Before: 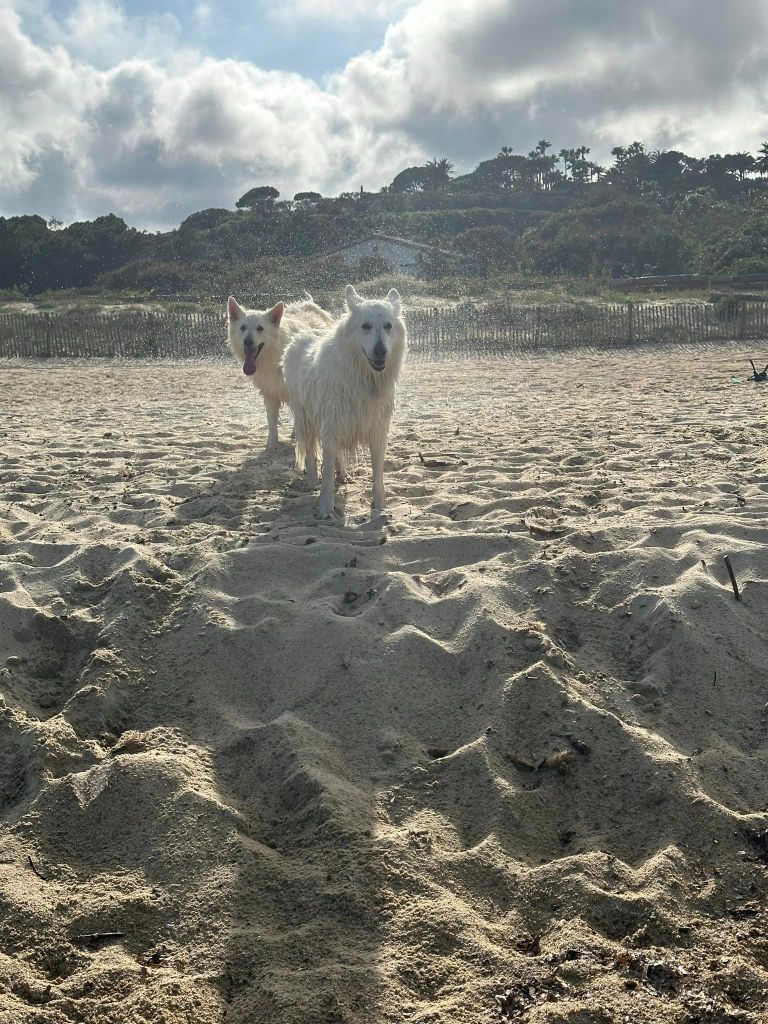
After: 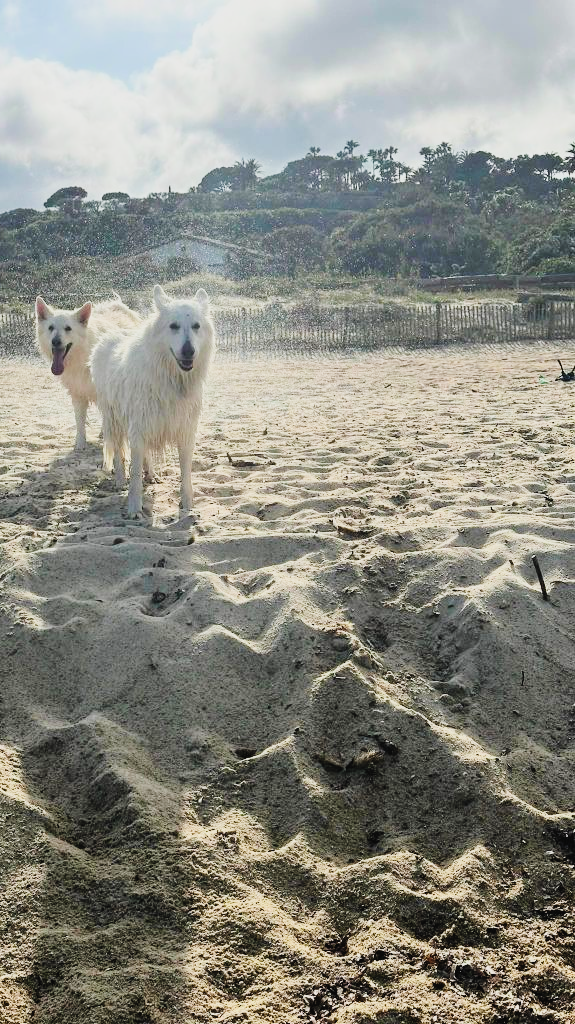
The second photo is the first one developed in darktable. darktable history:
crop and rotate: left 25.077%
filmic rgb: black relative exposure -7.65 EV, white relative exposure 4.56 EV, hardness 3.61
contrast brightness saturation: contrast 0.196, brightness 0.169, saturation 0.219
tone curve: curves: ch0 [(0, 0.021) (0.049, 0.044) (0.158, 0.113) (0.351, 0.331) (0.485, 0.505) (0.656, 0.696) (0.868, 0.887) (1, 0.969)]; ch1 [(0, 0) (0.322, 0.328) (0.434, 0.438) (0.473, 0.477) (0.502, 0.503) (0.522, 0.526) (0.564, 0.591) (0.602, 0.632) (0.677, 0.701) (0.859, 0.885) (1, 1)]; ch2 [(0, 0) (0.33, 0.301) (0.452, 0.434) (0.502, 0.505) (0.535, 0.554) (0.565, 0.598) (0.618, 0.629) (1, 1)], preserve colors none
